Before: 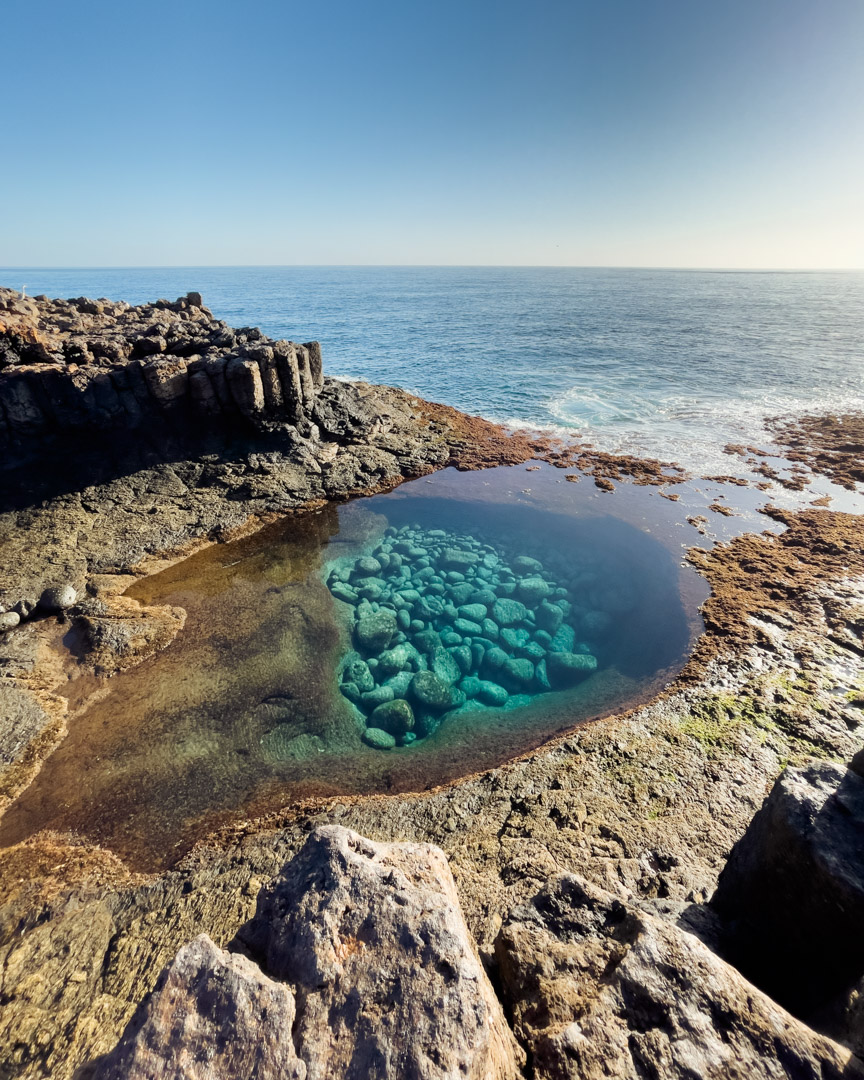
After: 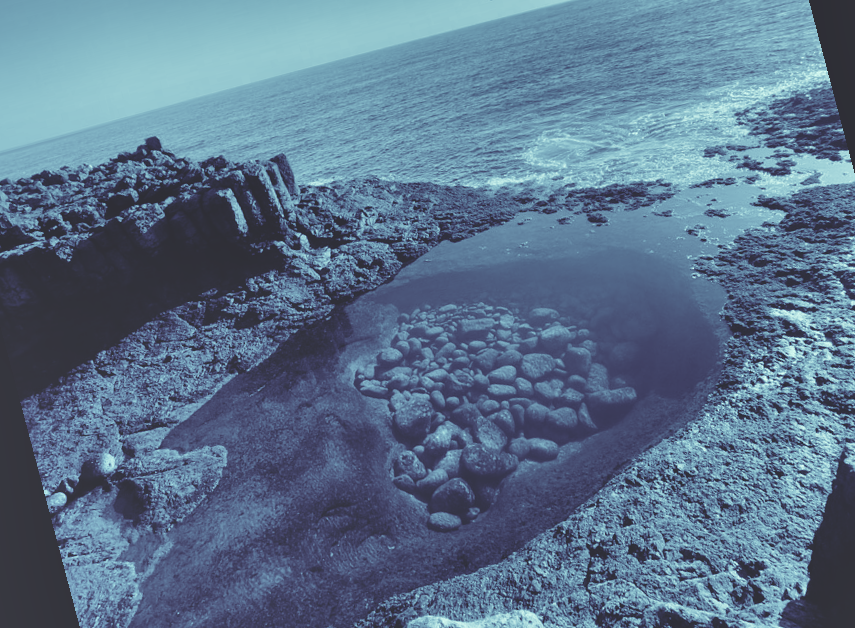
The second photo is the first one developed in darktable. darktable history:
shadows and highlights: soften with gaussian
color calibration: output gray [0.18, 0.41, 0.41, 0], gray › normalize channels true, illuminant same as pipeline (D50), adaptation XYZ, x 0.346, y 0.359, gamut compression 0
rgb curve: curves: ch0 [(0, 0.186) (0.314, 0.284) (0.576, 0.466) (0.805, 0.691) (0.936, 0.886)]; ch1 [(0, 0.186) (0.314, 0.284) (0.581, 0.534) (0.771, 0.746) (0.936, 0.958)]; ch2 [(0, 0.216) (0.275, 0.39) (1, 1)], mode RGB, independent channels, compensate middle gray true, preserve colors none
crop: right 4.126%, bottom 0.031%
rotate and perspective: rotation -14.8°, crop left 0.1, crop right 0.903, crop top 0.25, crop bottom 0.748
